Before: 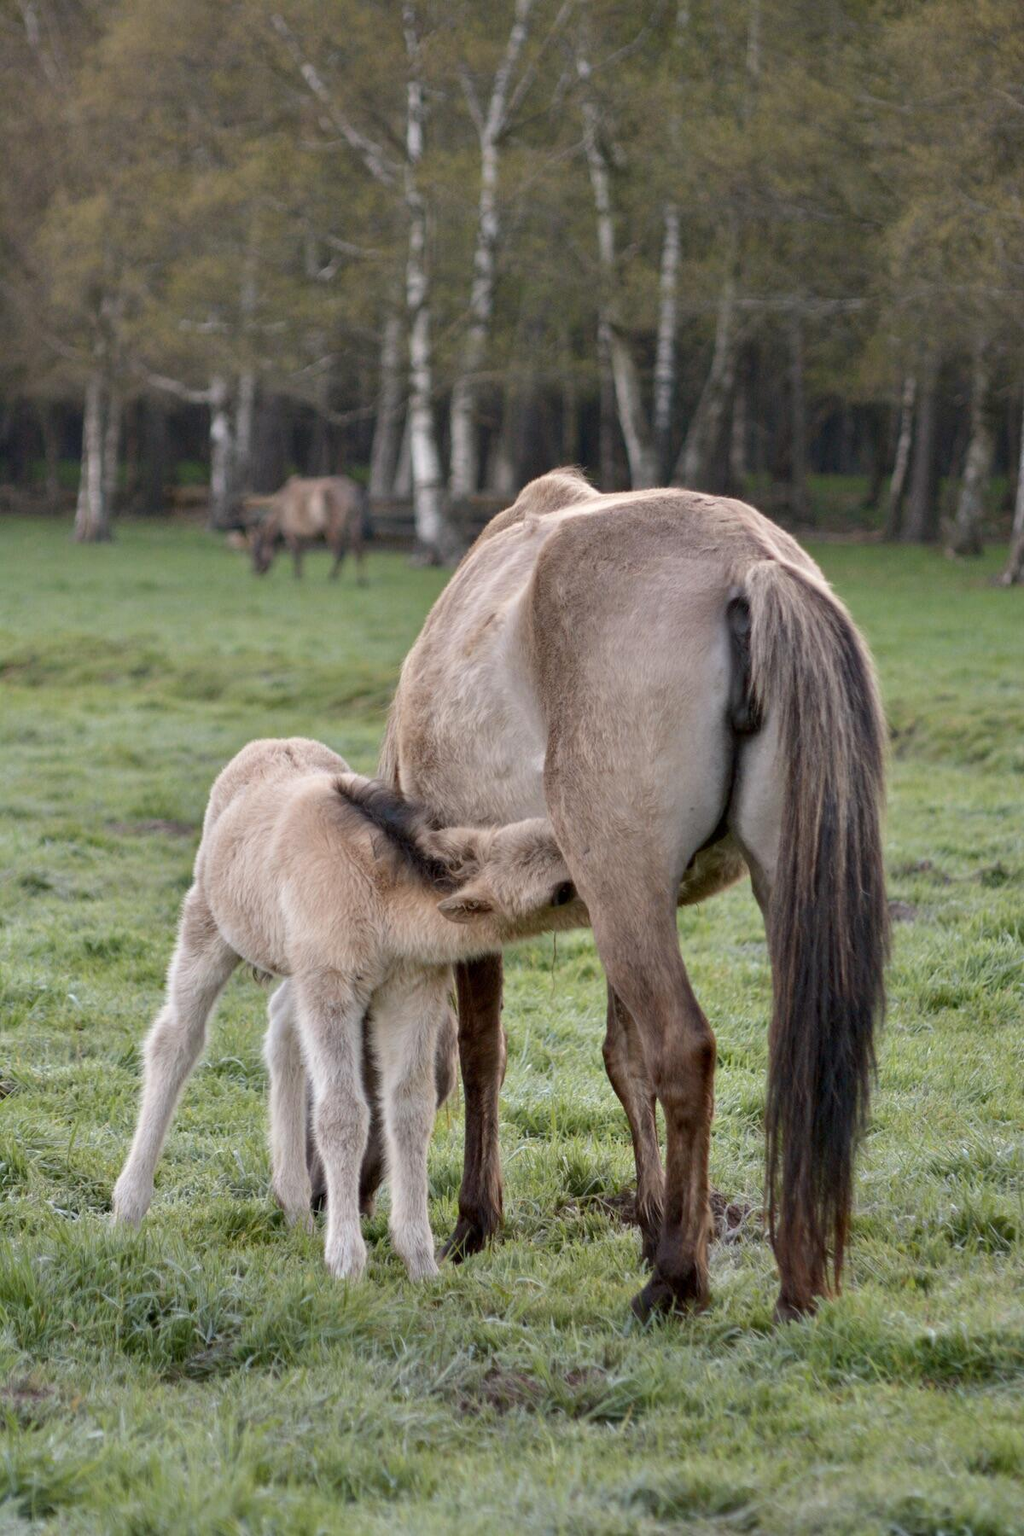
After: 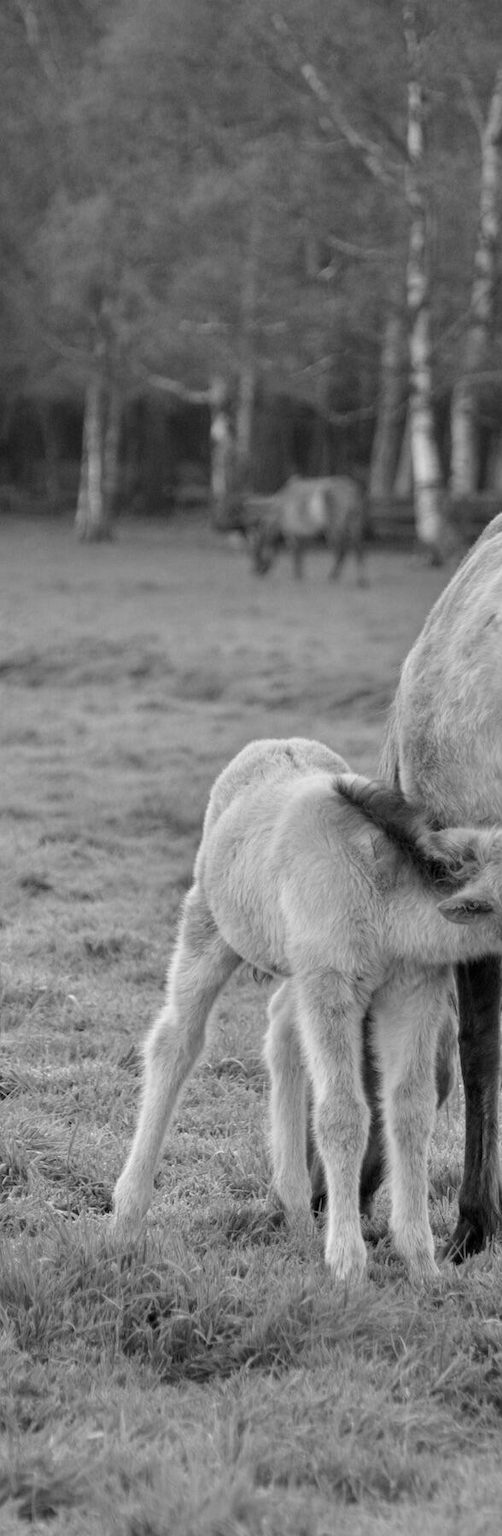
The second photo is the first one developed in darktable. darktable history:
crop and rotate: left 0%, top 0%, right 50.845%
monochrome: a -35.87, b 49.73, size 1.7
